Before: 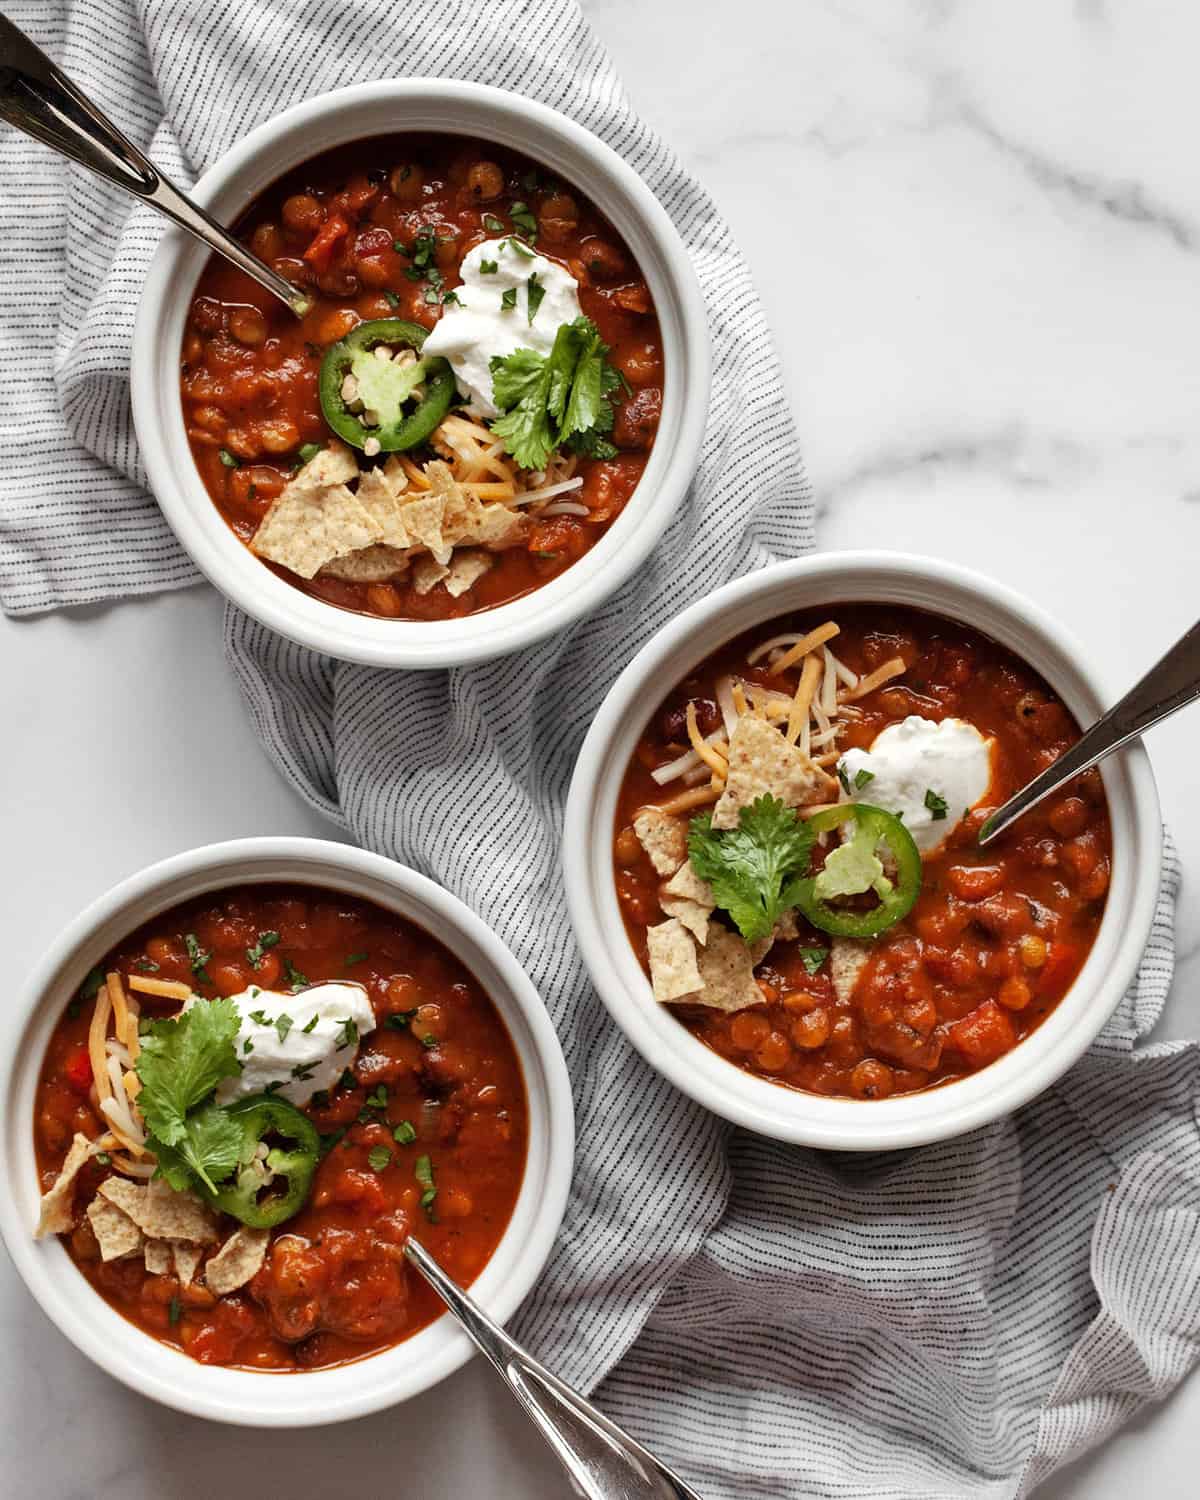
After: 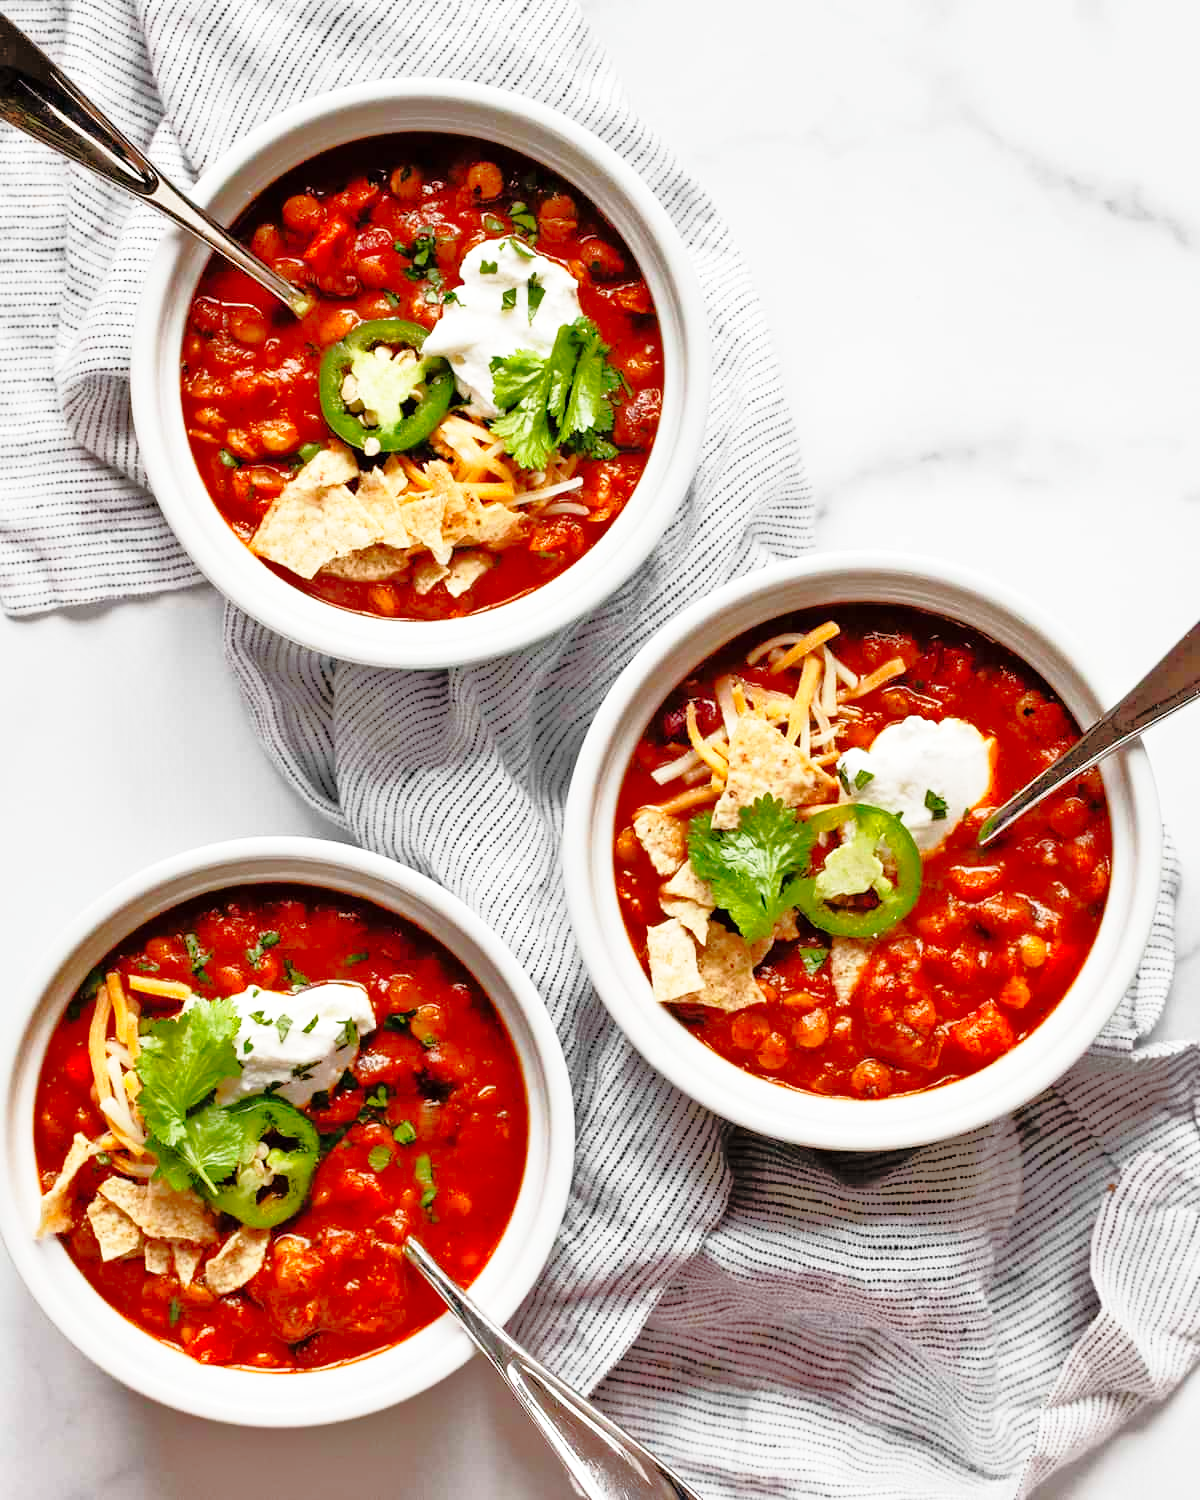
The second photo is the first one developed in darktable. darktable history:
tone equalizer: -8 EV -0.504 EV, -7 EV -0.298 EV, -6 EV -0.047 EV, -5 EV 0.434 EV, -4 EV 0.973 EV, -3 EV 0.816 EV, -2 EV -0.009 EV, -1 EV 0.135 EV, +0 EV -0.032 EV
base curve: curves: ch0 [(0, 0) (0.028, 0.03) (0.121, 0.232) (0.46, 0.748) (0.859, 0.968) (1, 1)], preserve colors none
